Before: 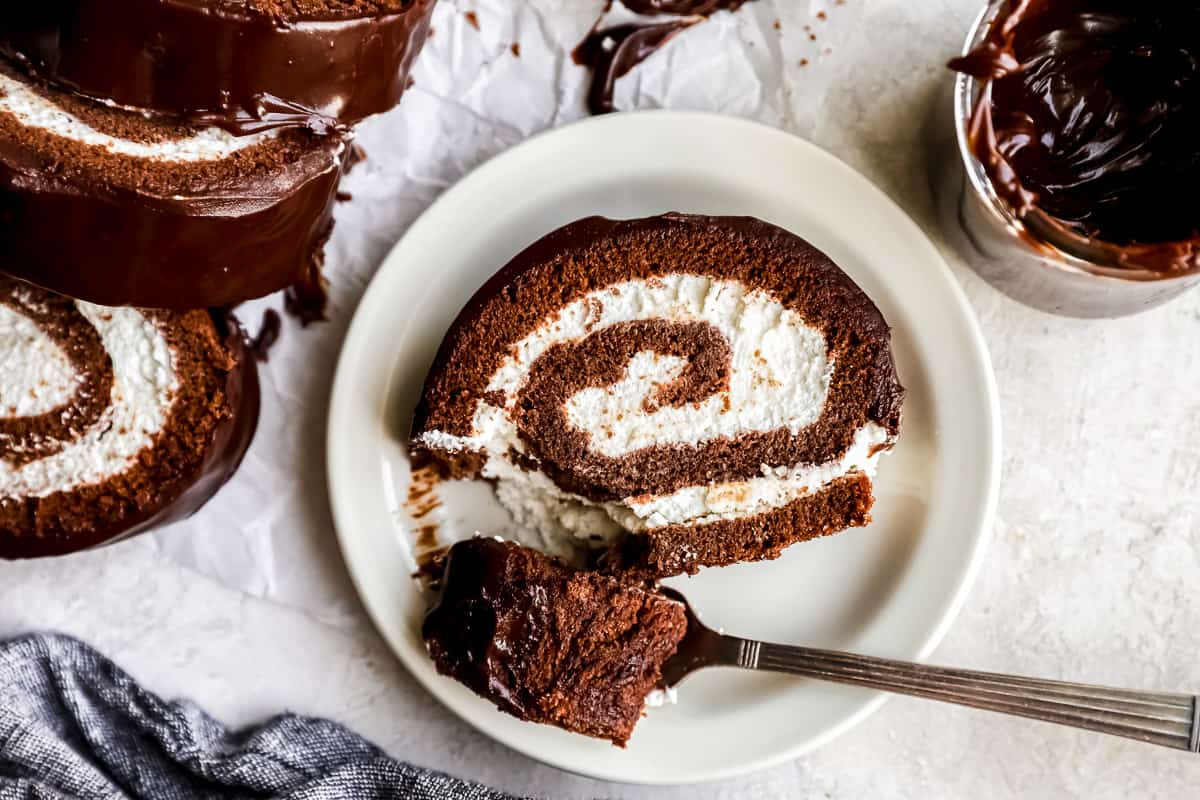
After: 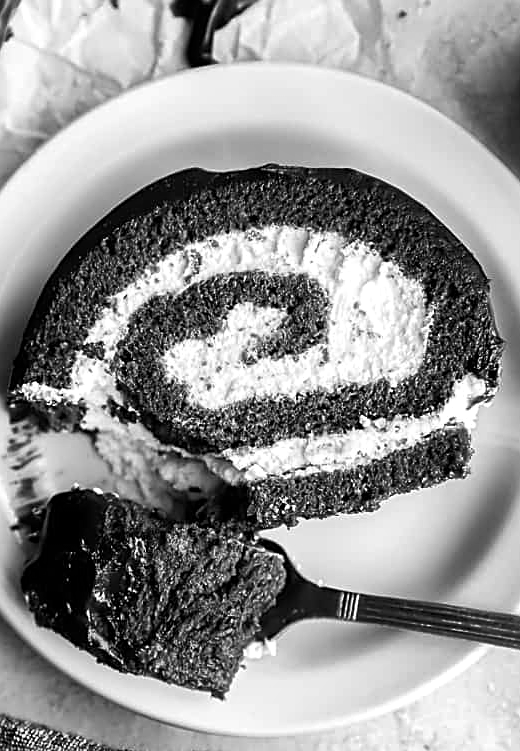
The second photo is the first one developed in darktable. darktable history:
sharpen: on, module defaults
crop: left 33.452%, top 6.025%, right 23.155%
shadows and highlights: radius 171.16, shadows 27, white point adjustment 3.13, highlights -67.95, soften with gaussian
monochrome: on, module defaults
